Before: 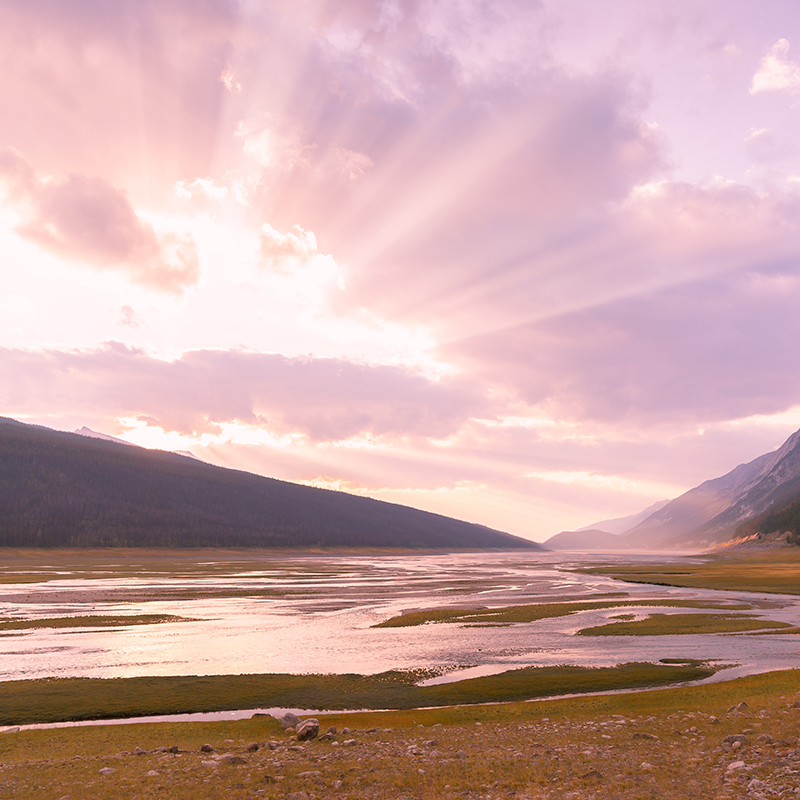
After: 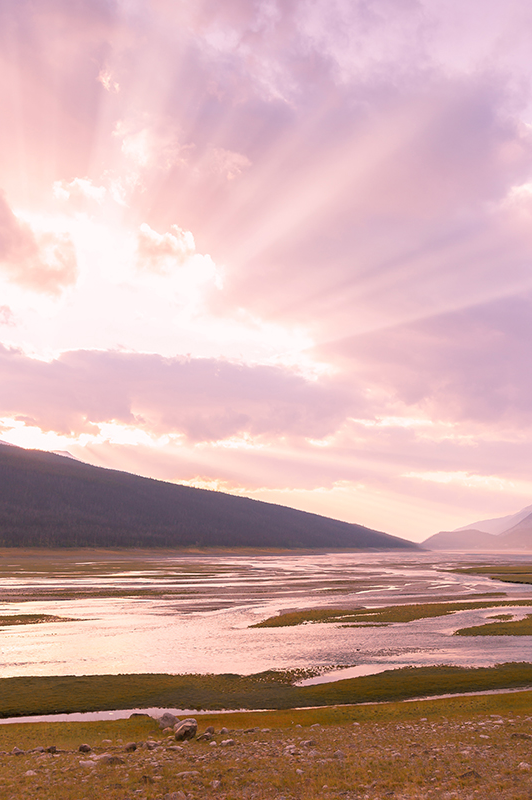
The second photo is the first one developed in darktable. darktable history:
crop and rotate: left 15.362%, right 18.014%
